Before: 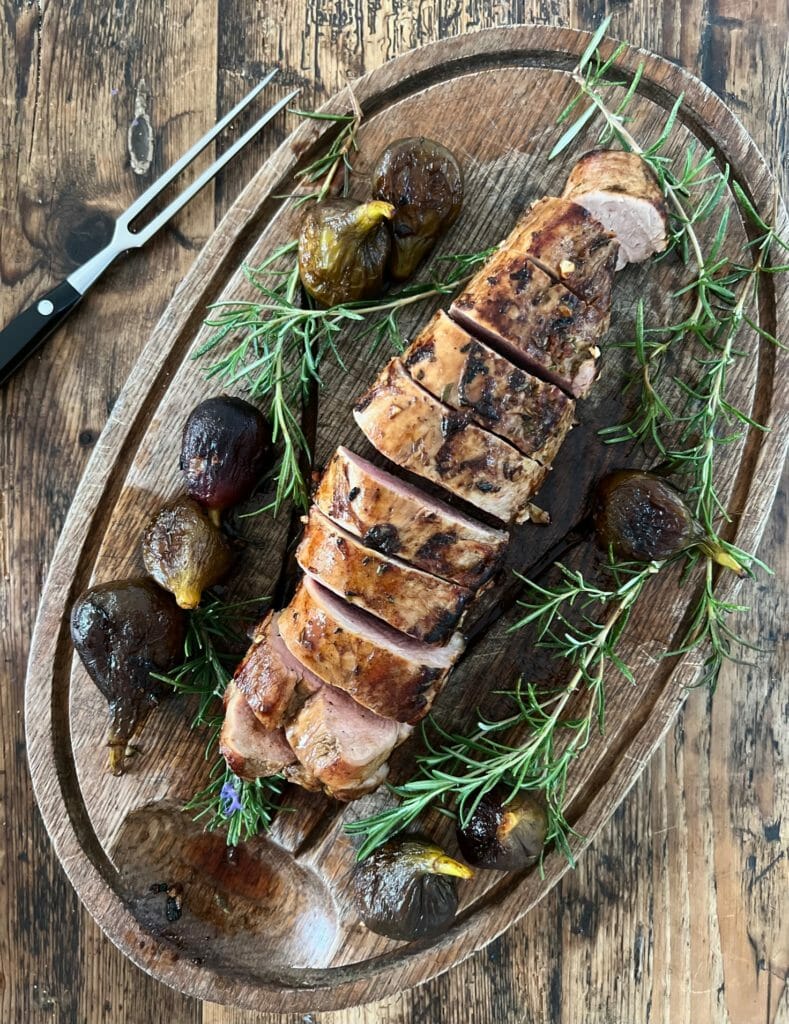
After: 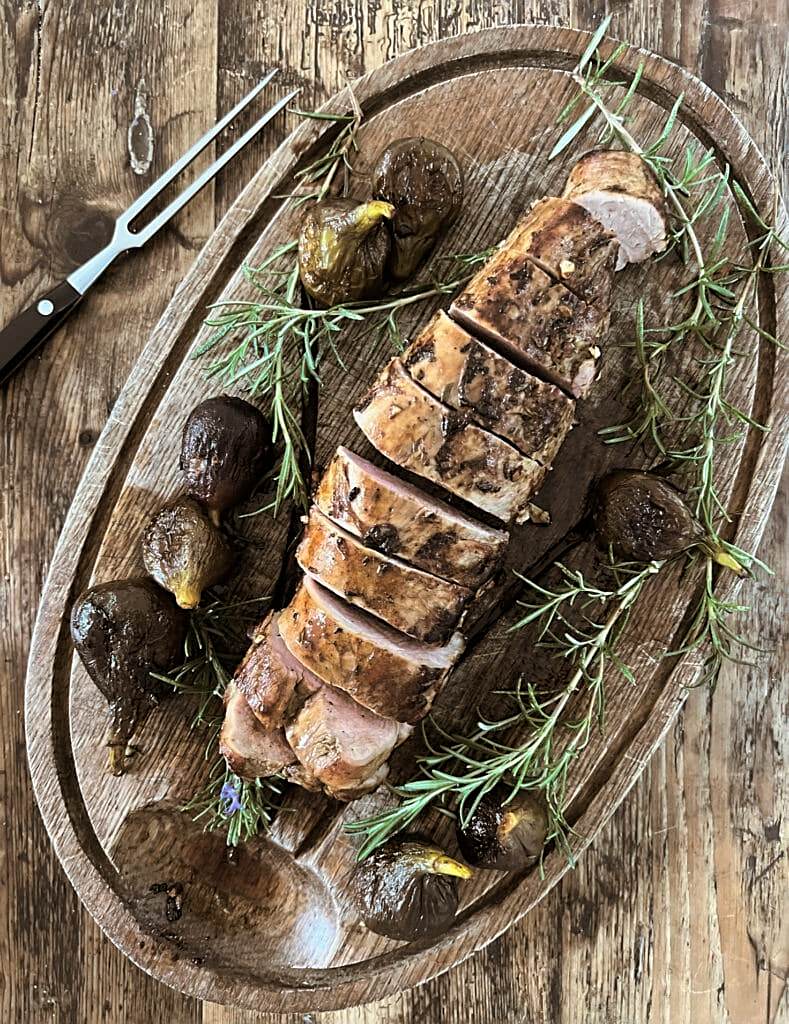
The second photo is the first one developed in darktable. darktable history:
split-toning: shadows › hue 32.4°, shadows › saturation 0.51, highlights › hue 180°, highlights › saturation 0, balance -60.17, compress 55.19%
sharpen: radius 1.967
